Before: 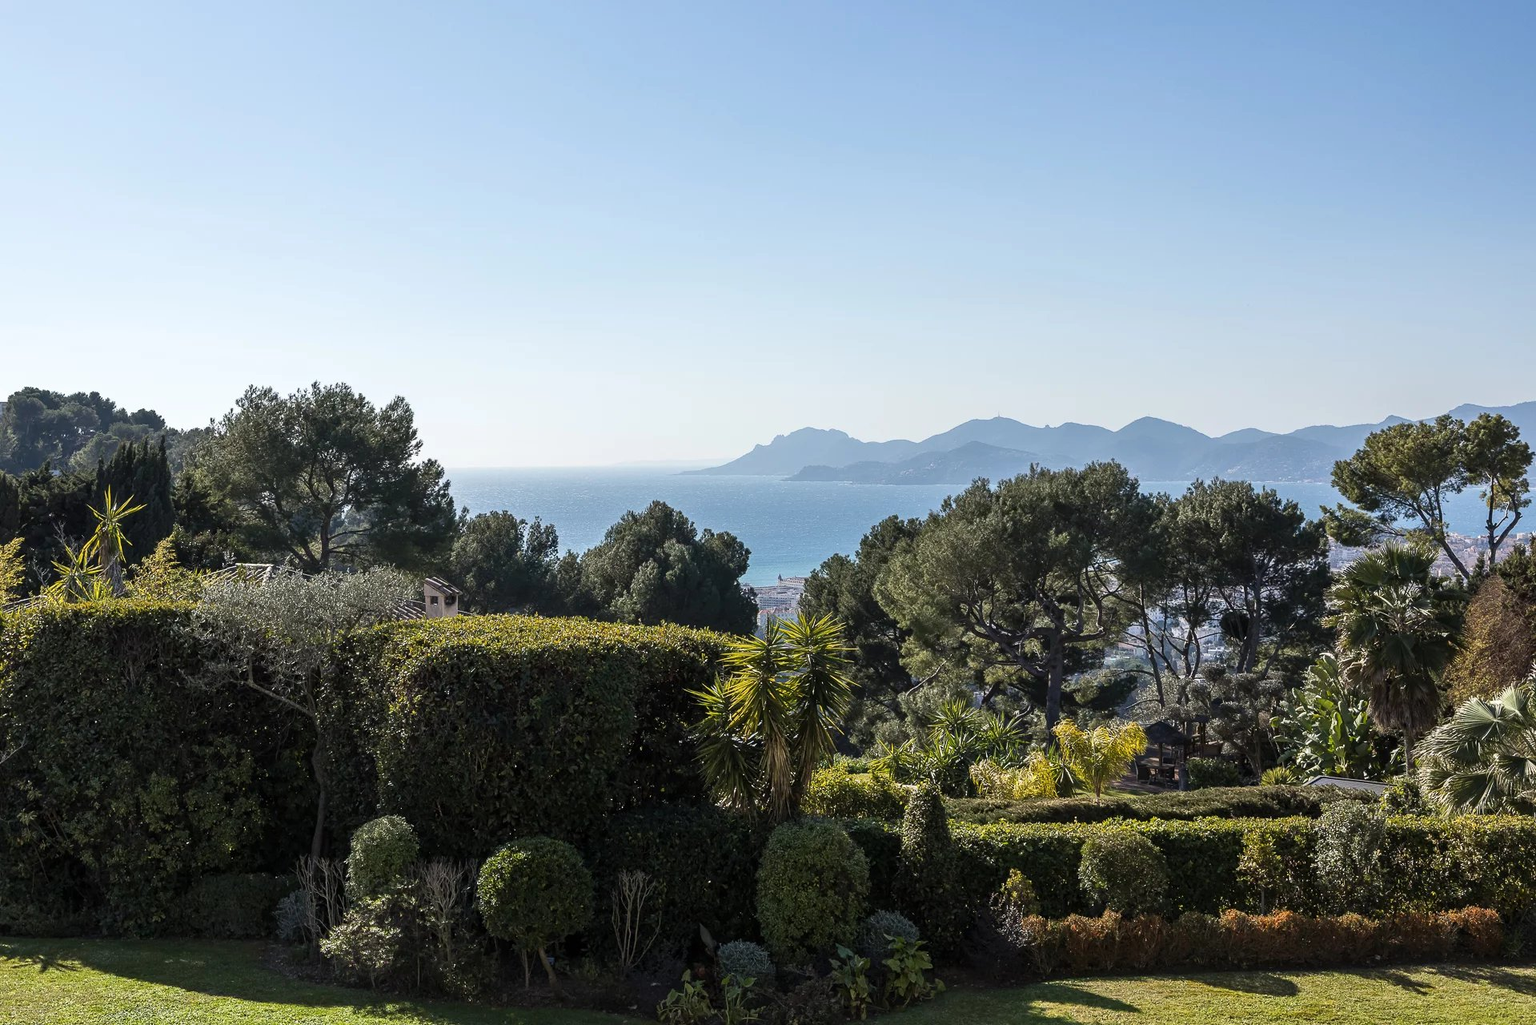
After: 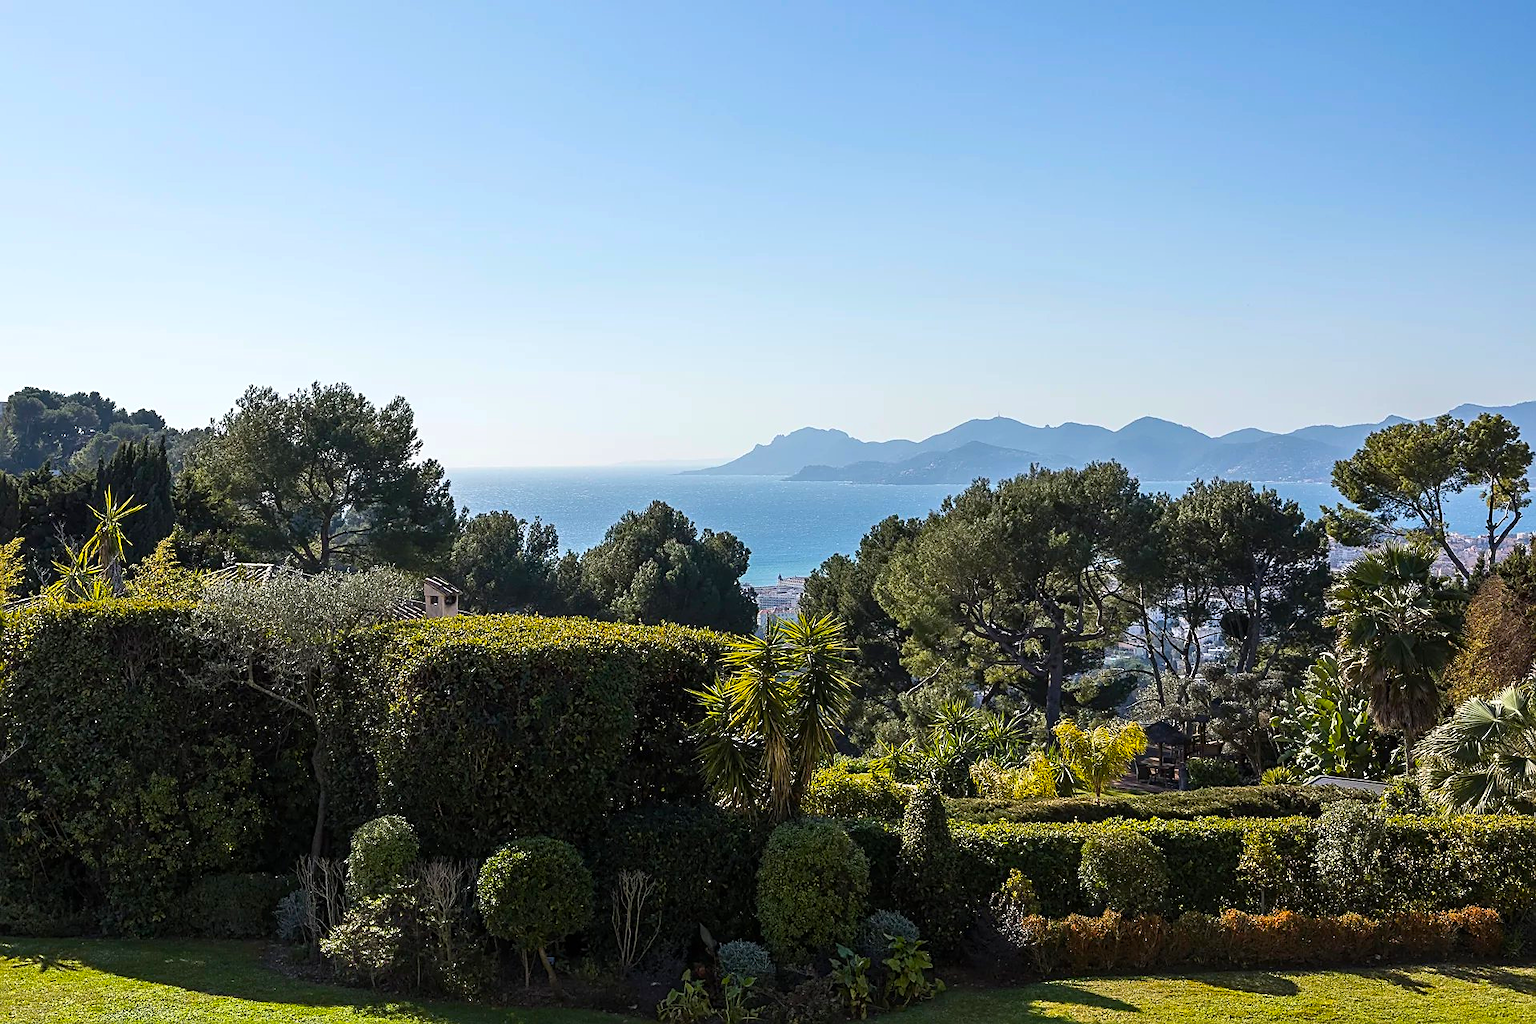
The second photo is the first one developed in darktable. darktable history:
tone curve: color space Lab, linked channels, preserve colors none
sharpen: on, module defaults
color balance rgb: perceptual saturation grading › global saturation 30%, global vibrance 20%
